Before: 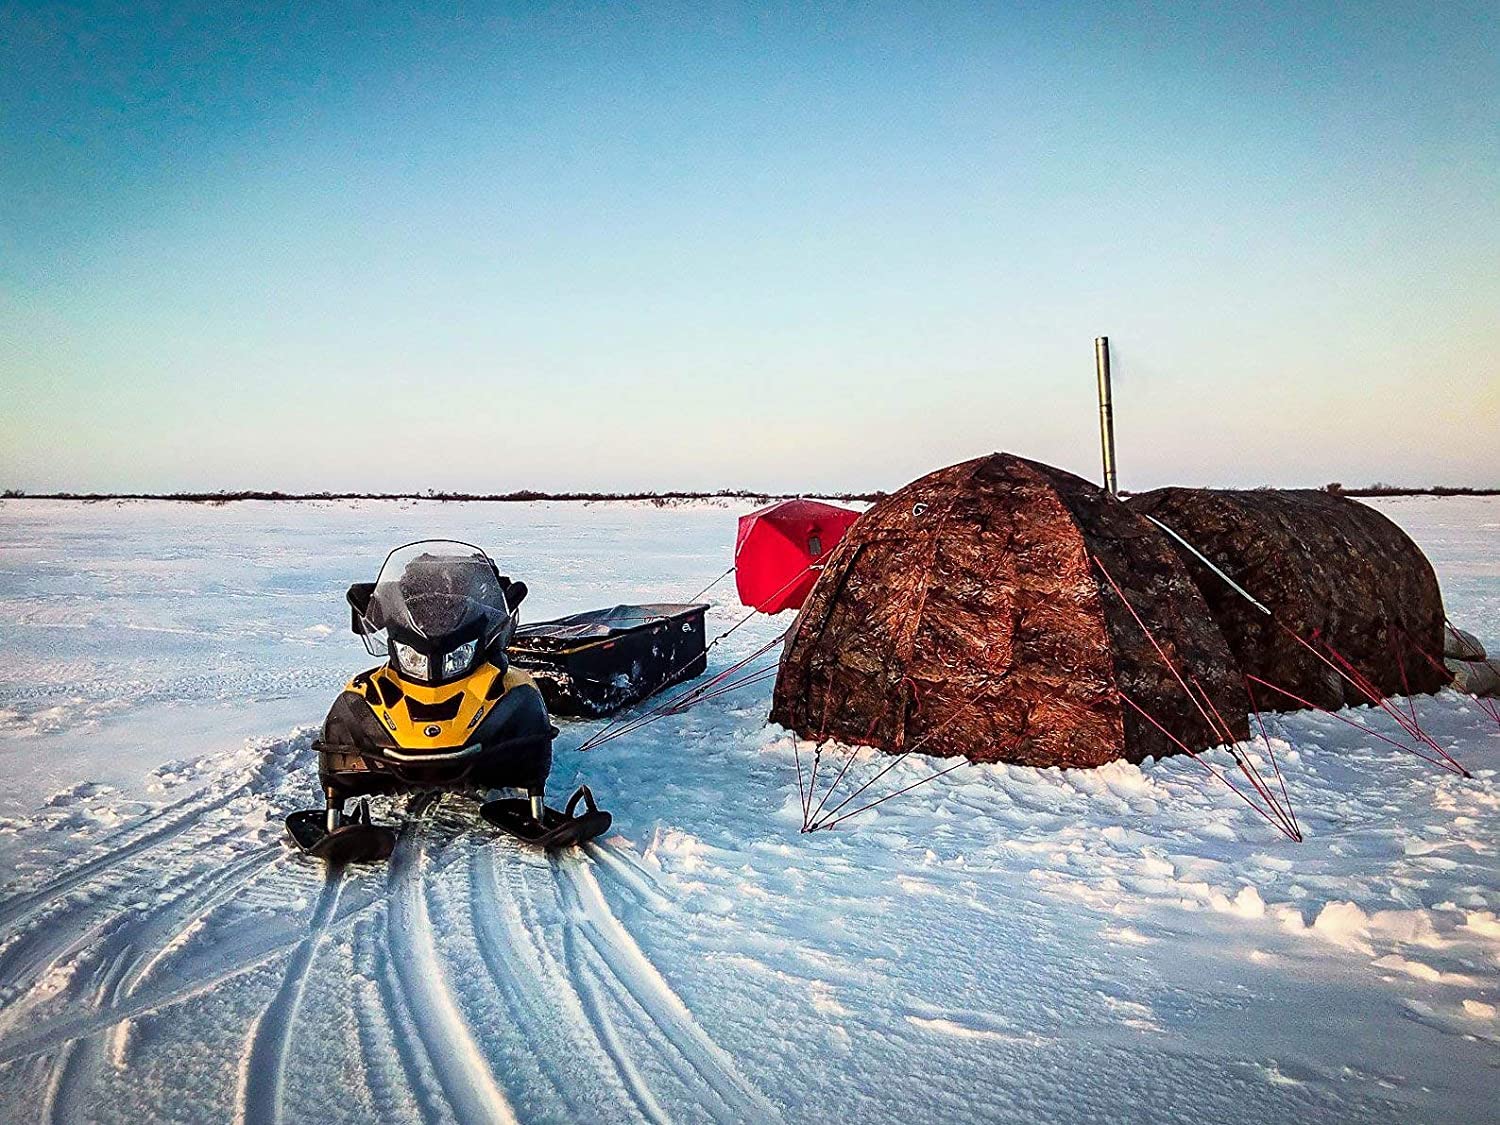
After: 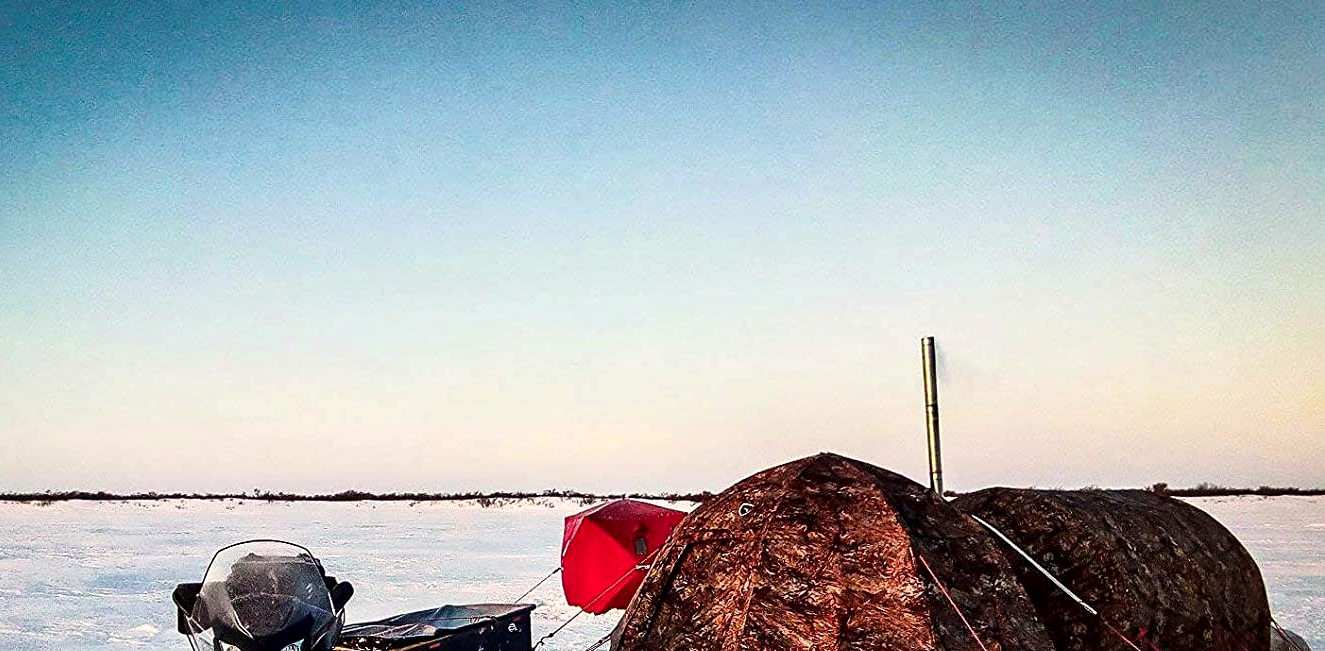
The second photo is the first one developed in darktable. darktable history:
contrast brightness saturation: contrast 0.14
crop and rotate: left 11.663%, bottom 42.099%
local contrast: mode bilateral grid, contrast 25, coarseness 59, detail 151%, midtone range 0.2
color correction: highlights a* 3.81, highlights b* 5.07
